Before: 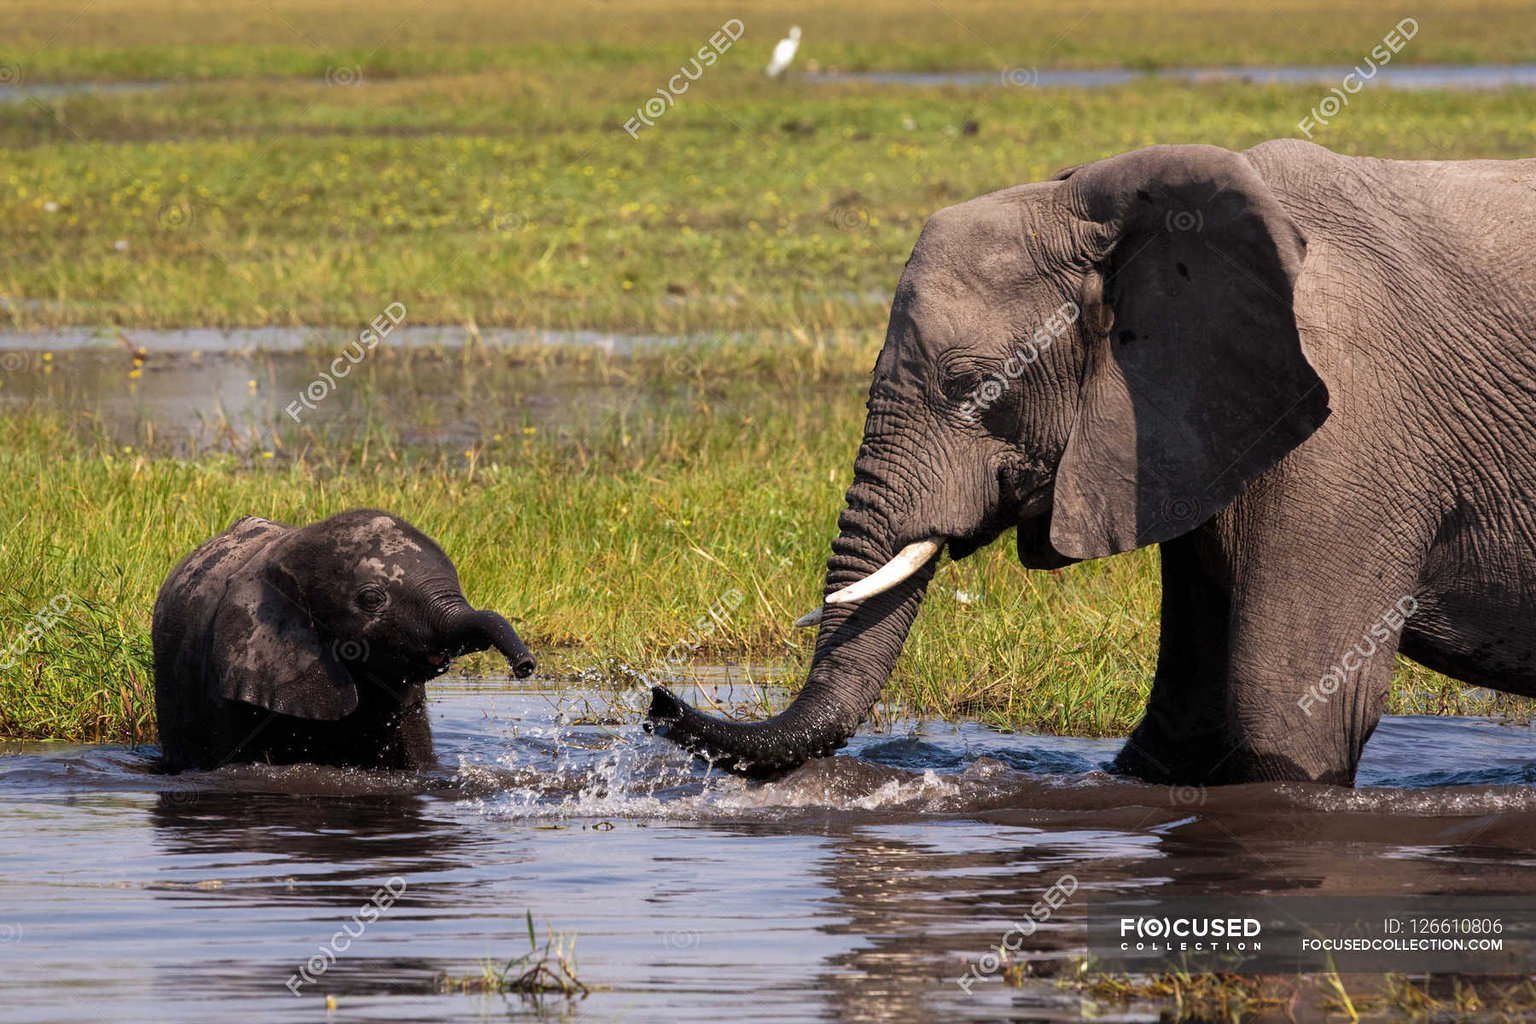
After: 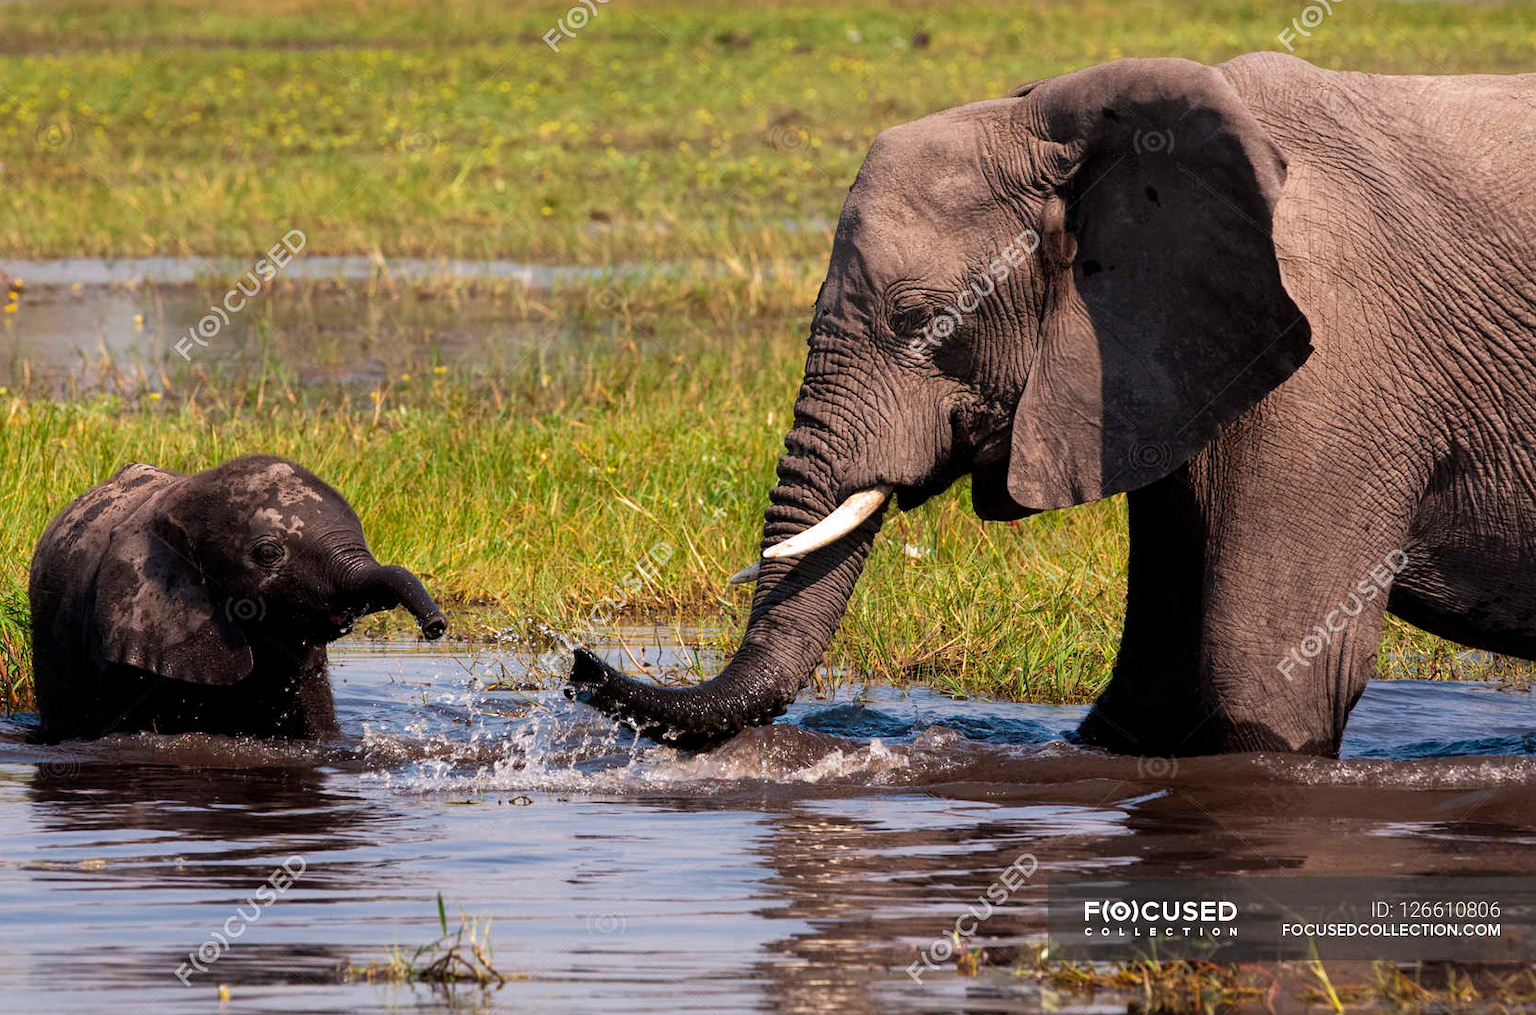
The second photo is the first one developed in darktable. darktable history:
crop and rotate: left 8.17%, top 8.958%
